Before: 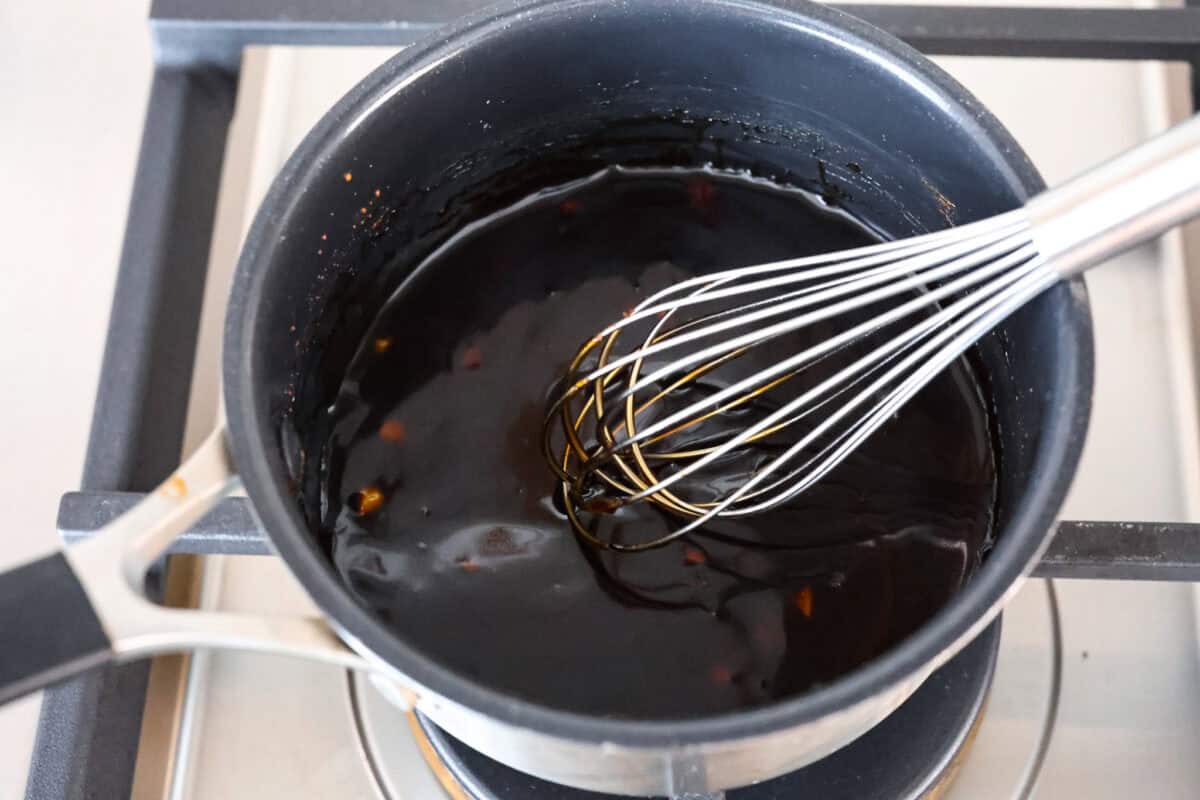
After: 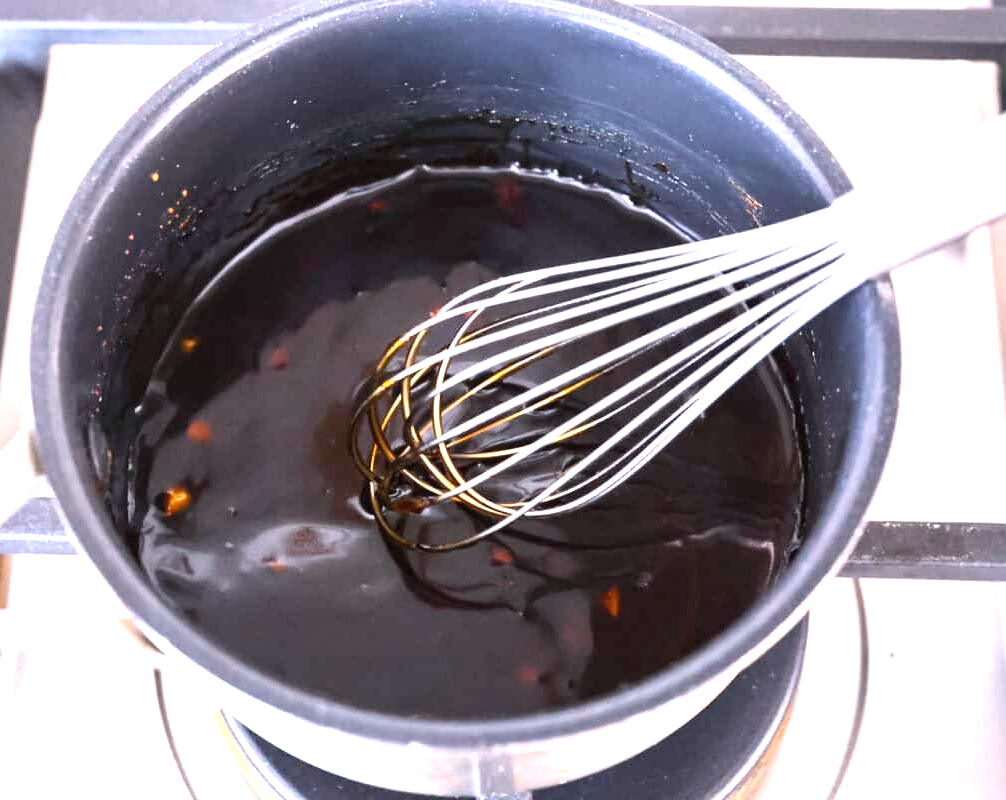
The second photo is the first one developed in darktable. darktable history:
exposure: black level correction 0, exposure 1.2 EV, compensate exposure bias true, compensate highlight preservation false
crop: left 16.145%
white balance: red 1.05, blue 1.072
